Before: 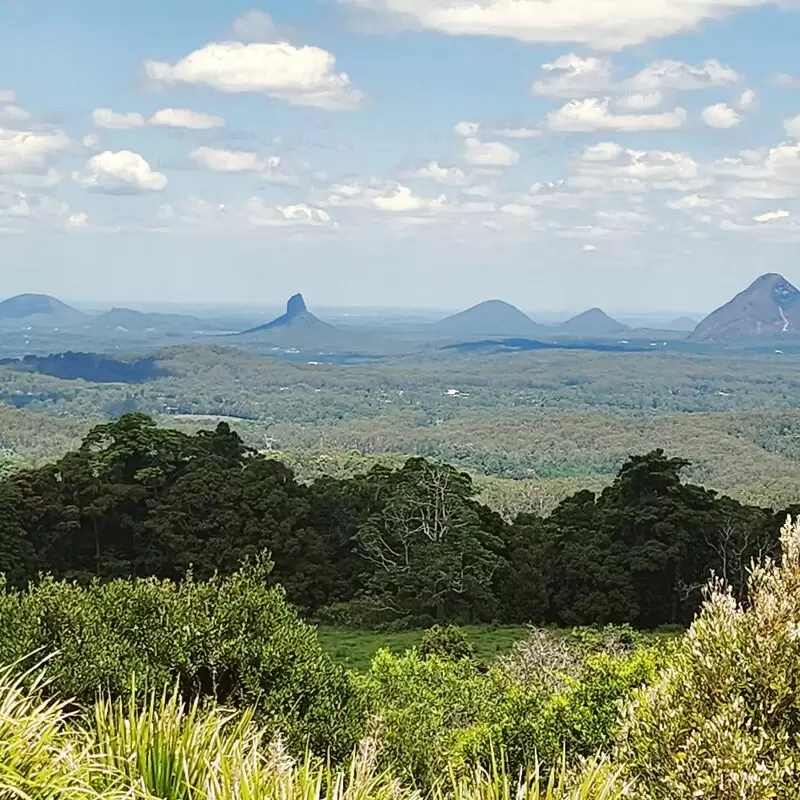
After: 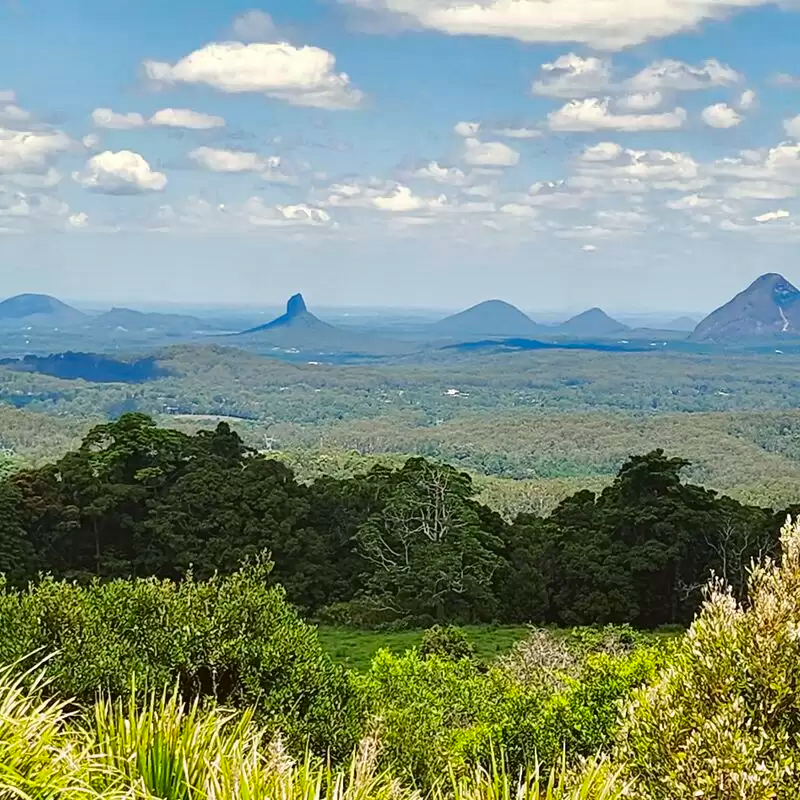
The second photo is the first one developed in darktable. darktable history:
color correction: highlights b* 0.022, saturation 1.36
sharpen: radius 2.909, amount 0.852, threshold 47.088
shadows and highlights: soften with gaussian
